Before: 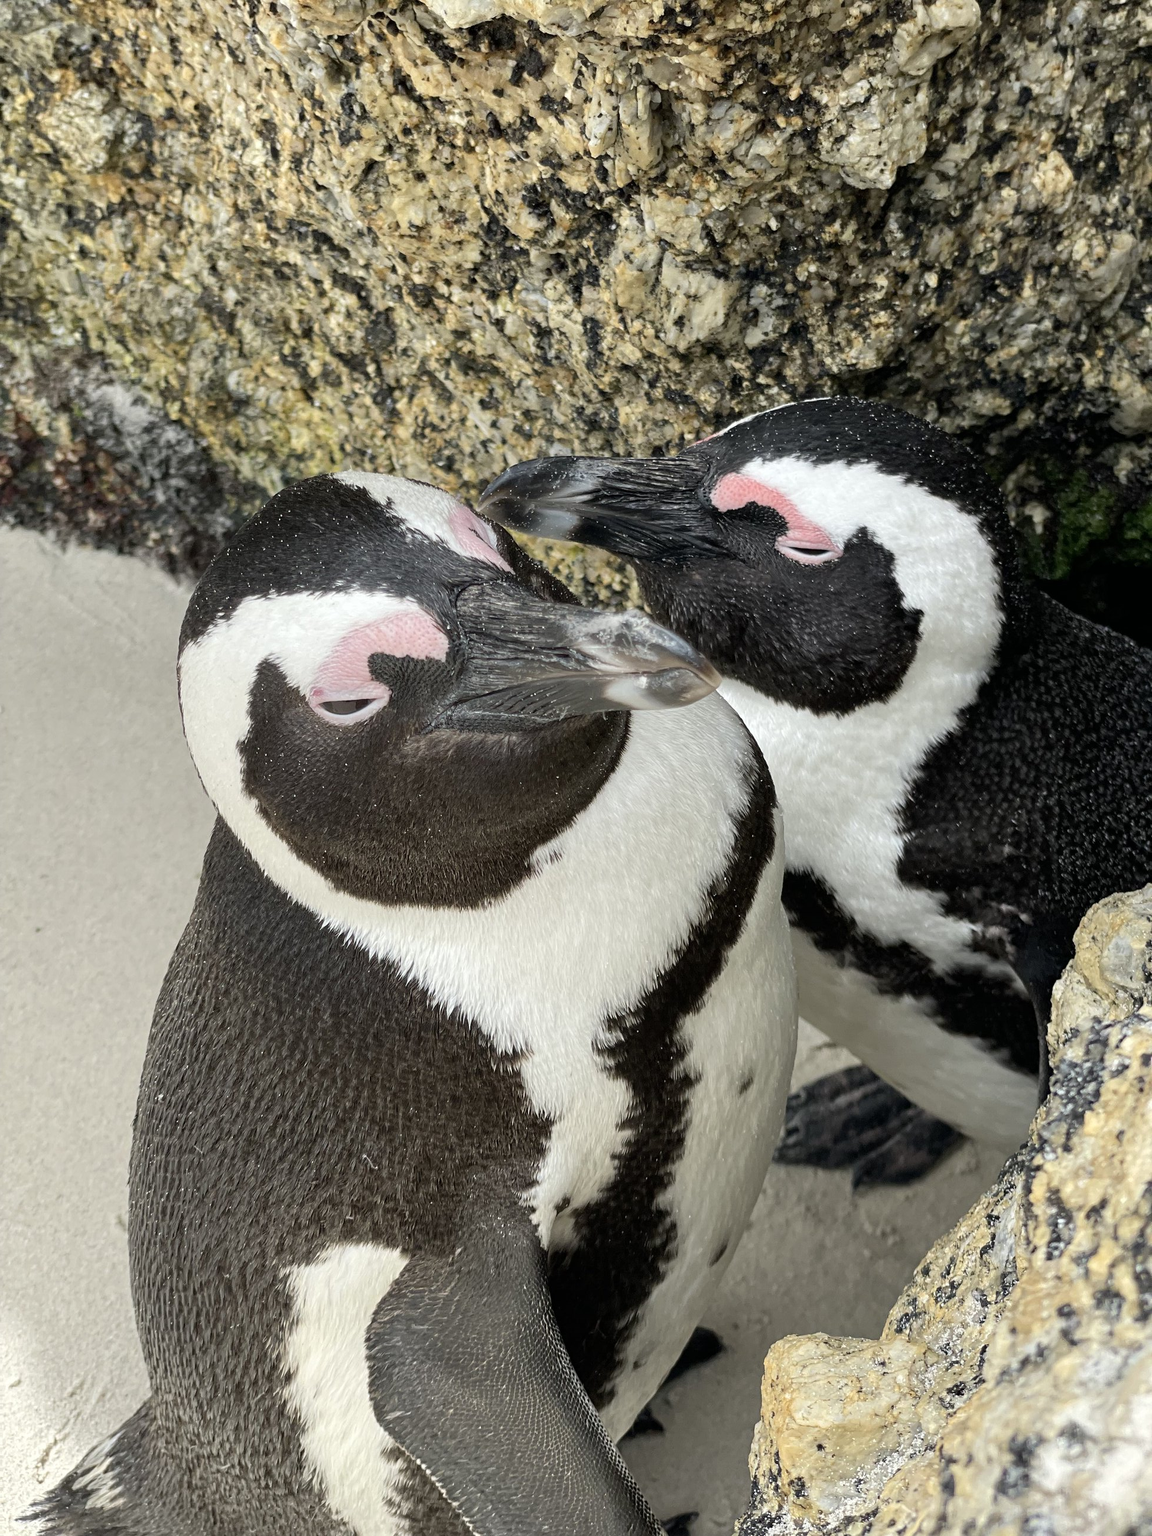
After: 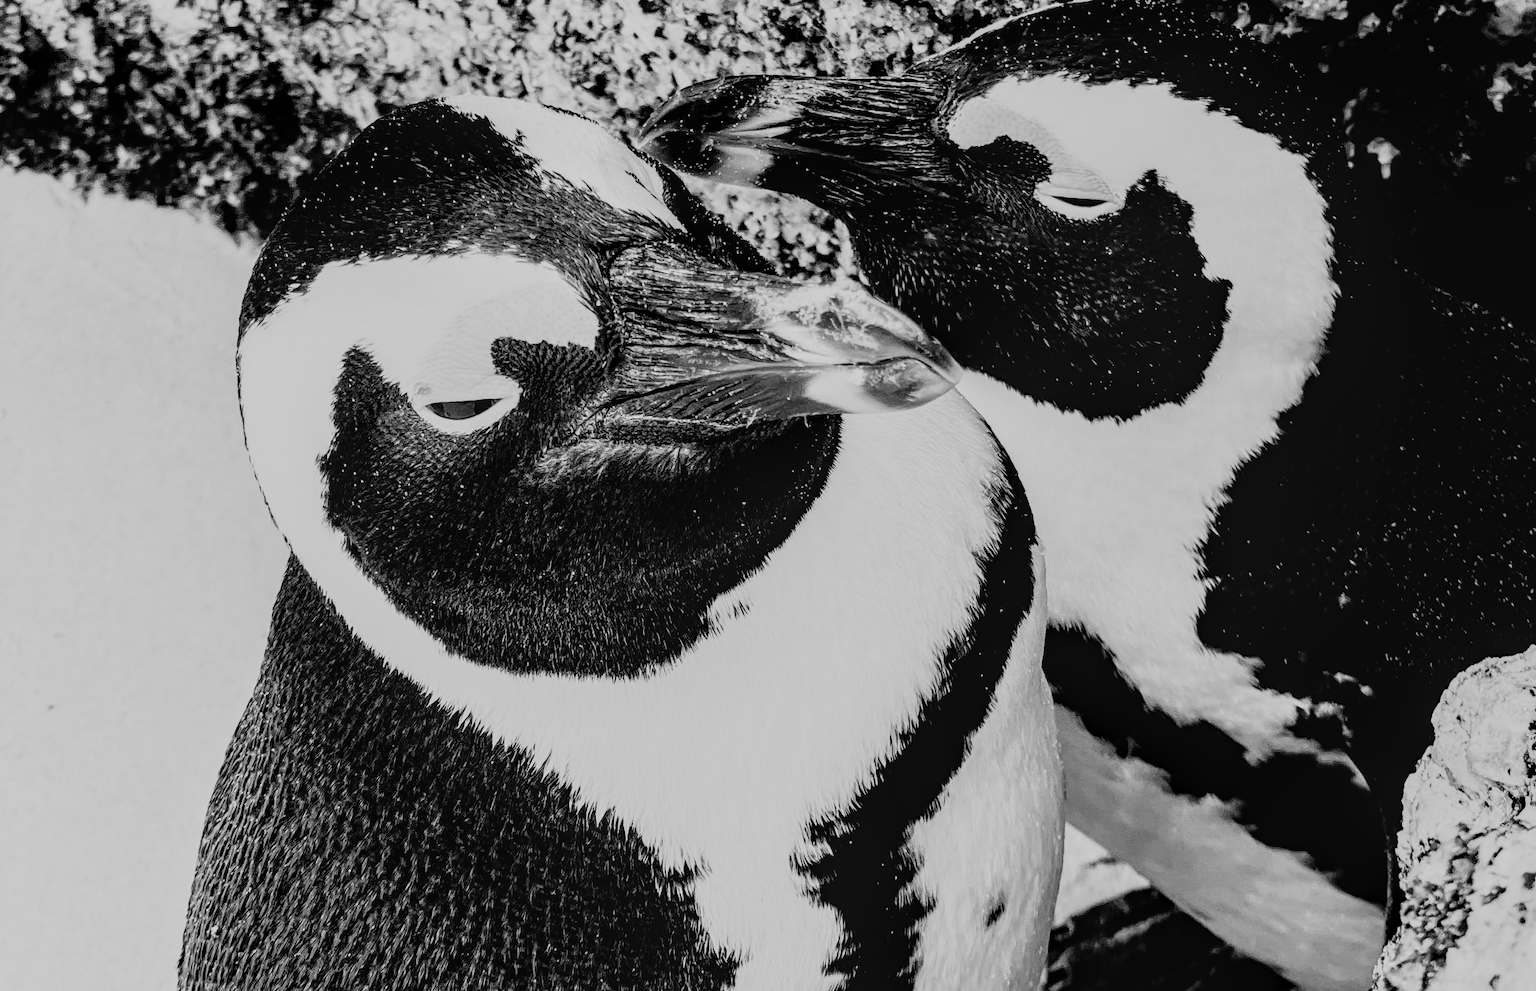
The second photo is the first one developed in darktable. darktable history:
crop and rotate: top 26.056%, bottom 25.543%
exposure: black level correction 0.011, exposure -0.478 EV, compensate highlight preservation false
local contrast: on, module defaults
filmic rgb: black relative exposure -7.65 EV, white relative exposure 4.56 EV, hardness 3.61, color science v6 (2022)
monochrome: a 1.94, b -0.638
rgb curve: curves: ch0 [(0, 0) (0.21, 0.15) (0.24, 0.21) (0.5, 0.75) (0.75, 0.96) (0.89, 0.99) (1, 1)]; ch1 [(0, 0.02) (0.21, 0.13) (0.25, 0.2) (0.5, 0.67) (0.75, 0.9) (0.89, 0.97) (1, 1)]; ch2 [(0, 0.02) (0.21, 0.13) (0.25, 0.2) (0.5, 0.67) (0.75, 0.9) (0.89, 0.97) (1, 1)], compensate middle gray true
